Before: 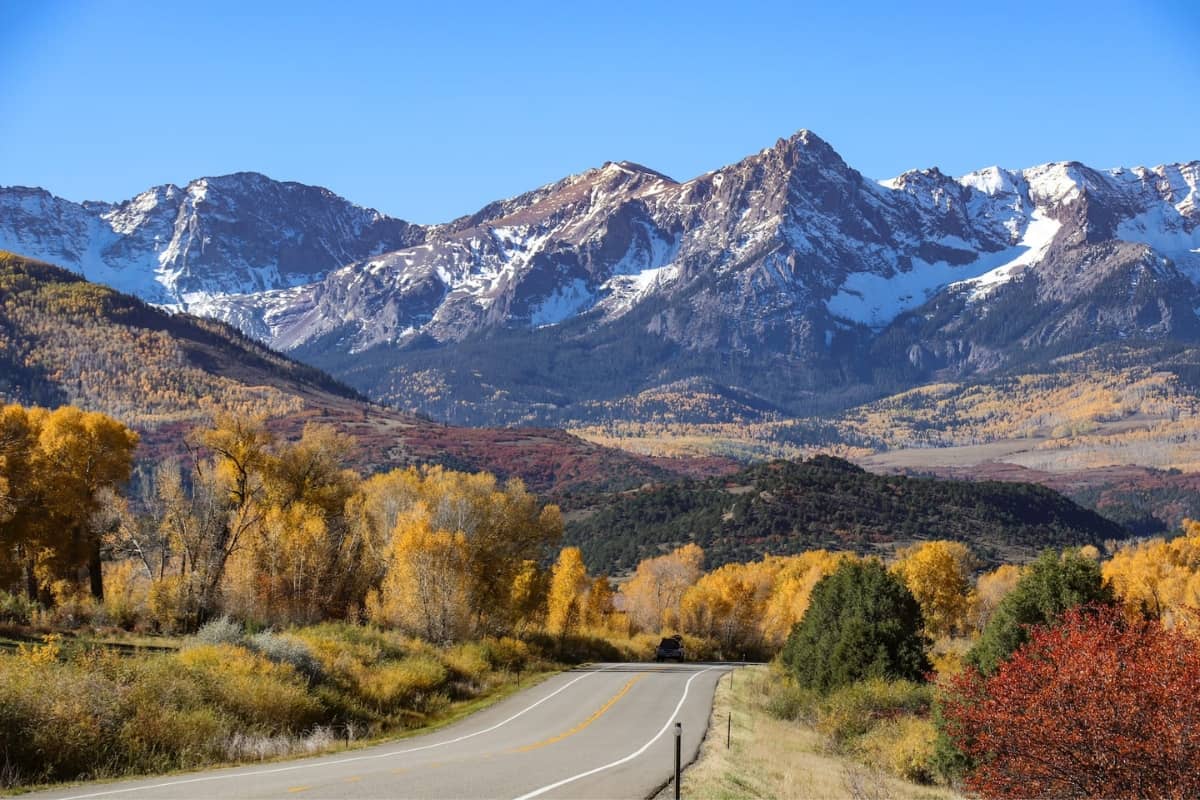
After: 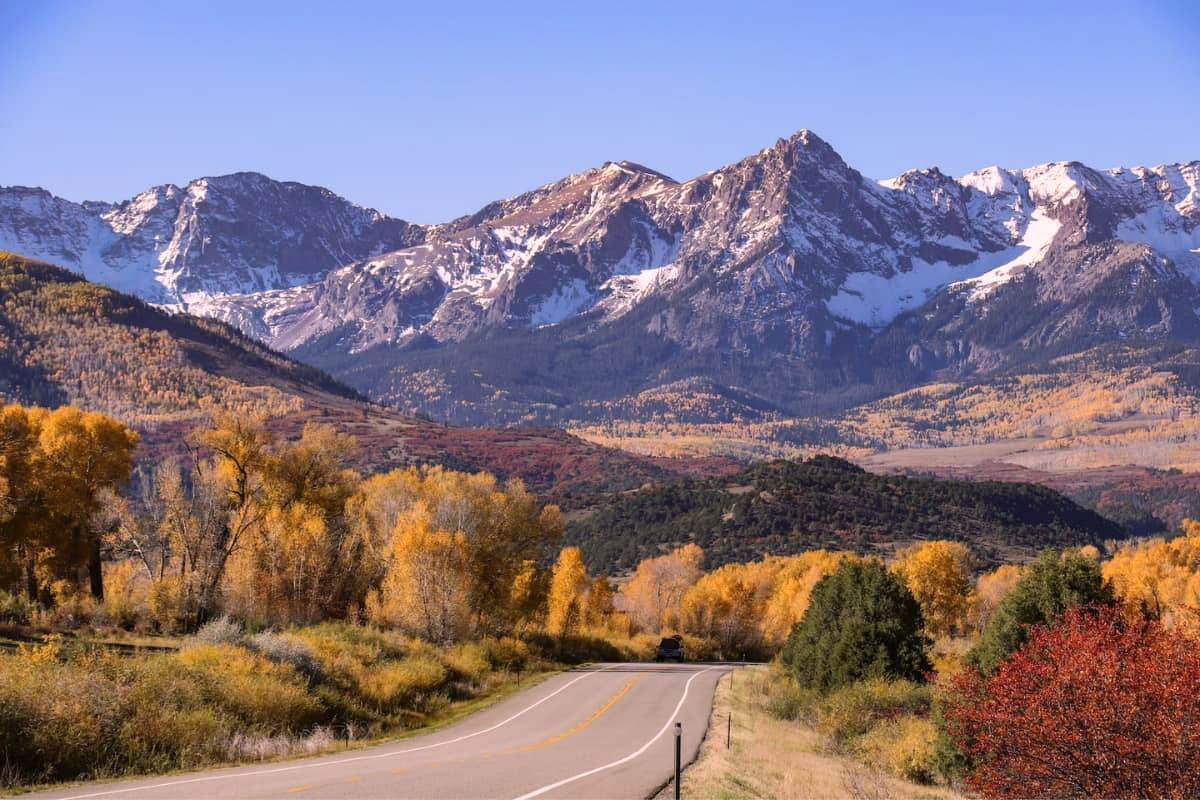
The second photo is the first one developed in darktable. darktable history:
color correction: highlights a* 14.52, highlights b* 4.84
color balance rgb: linear chroma grading › global chroma 1.5%, linear chroma grading › mid-tones -1%, perceptual saturation grading › global saturation -3%, perceptual saturation grading › shadows -2%
